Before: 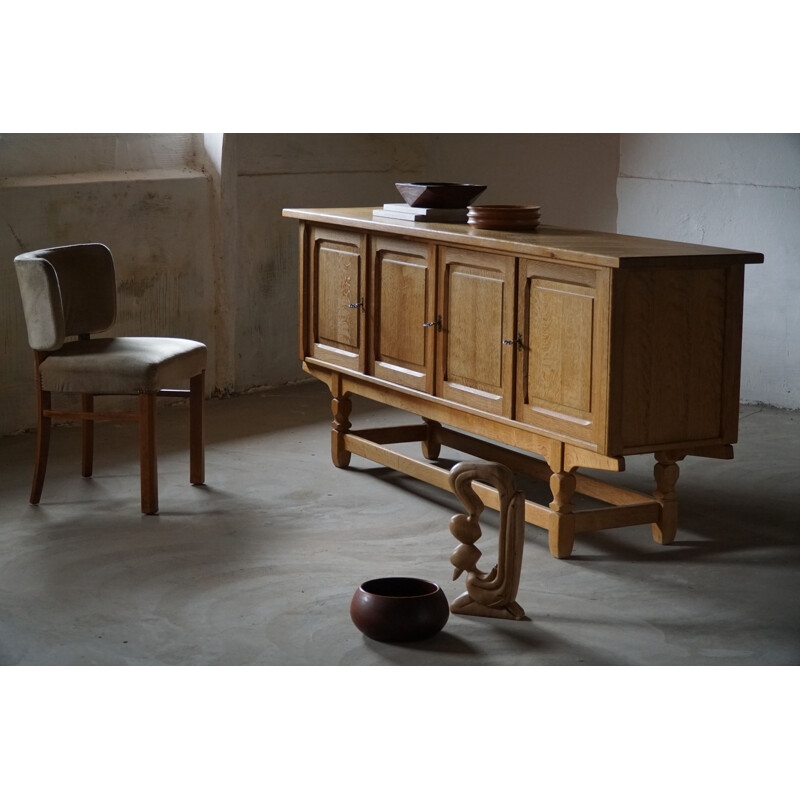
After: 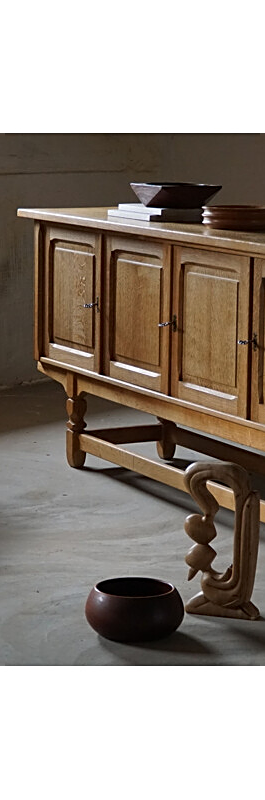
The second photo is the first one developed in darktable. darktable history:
sharpen: on, module defaults
crop: left 33.128%, right 33.669%
